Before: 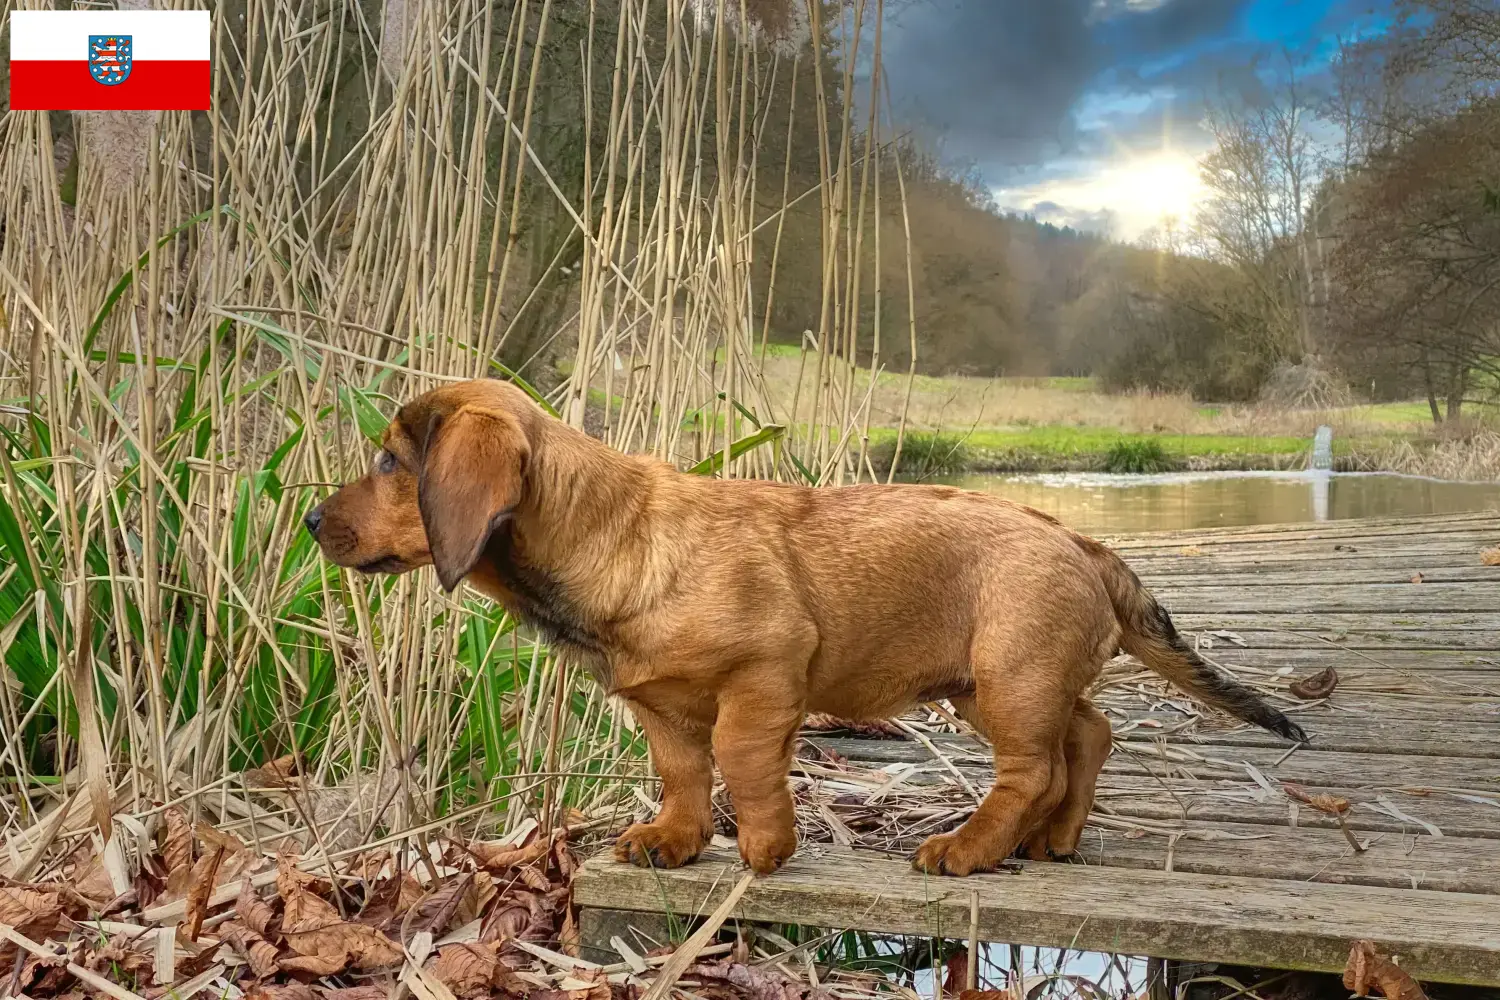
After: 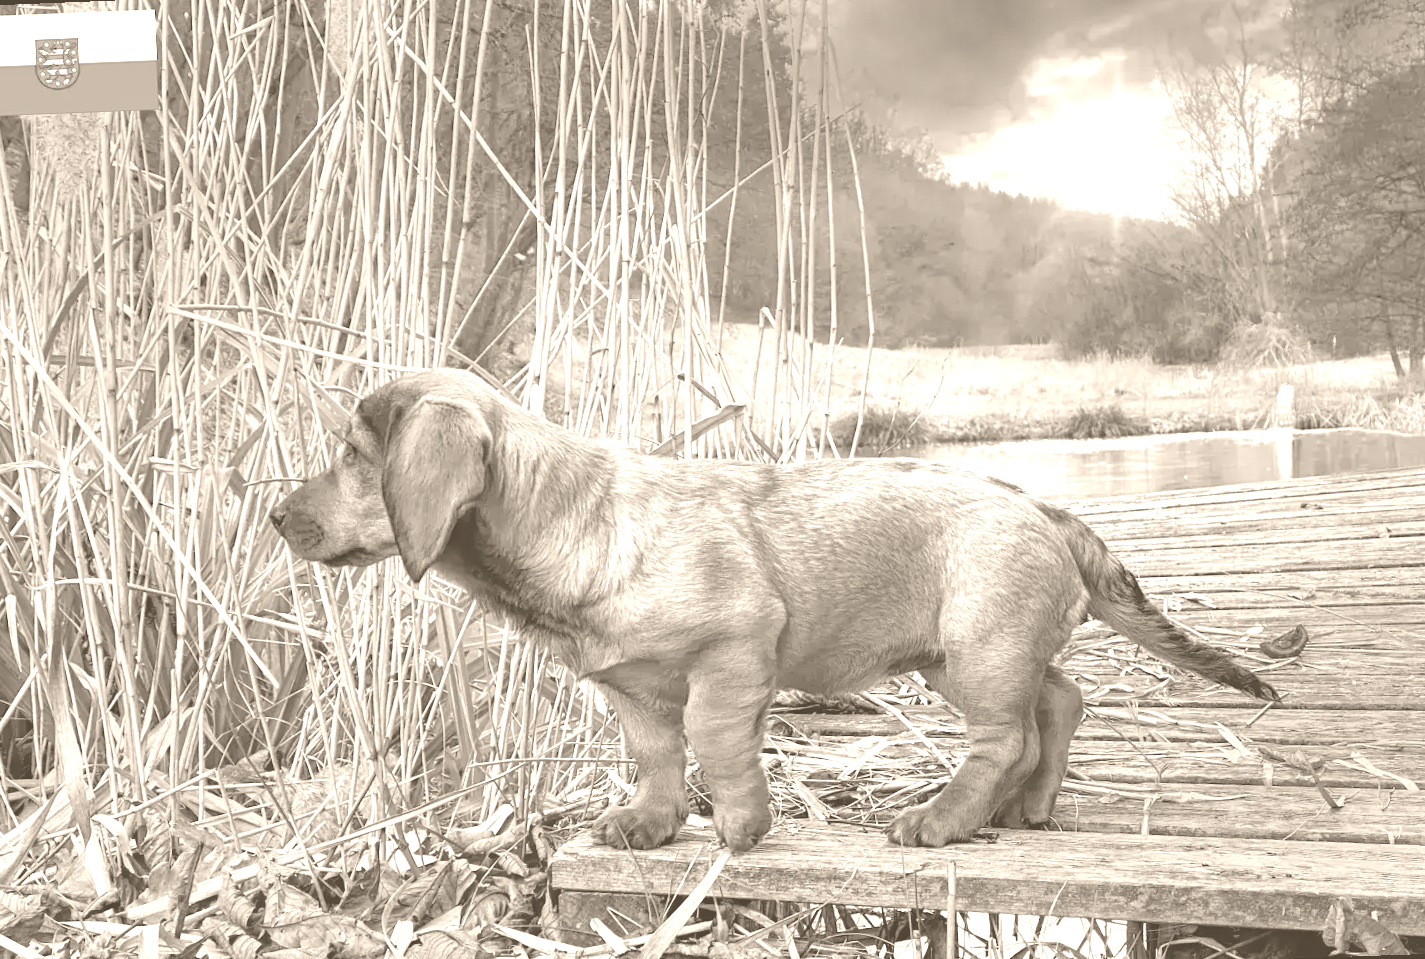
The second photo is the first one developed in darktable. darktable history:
rotate and perspective: rotation -2.12°, lens shift (vertical) 0.009, lens shift (horizontal) -0.008, automatic cropping original format, crop left 0.036, crop right 0.964, crop top 0.05, crop bottom 0.959
colorize: hue 34.49°, saturation 35.33%, source mix 100%, version 1
haze removal: compatibility mode true, adaptive false
